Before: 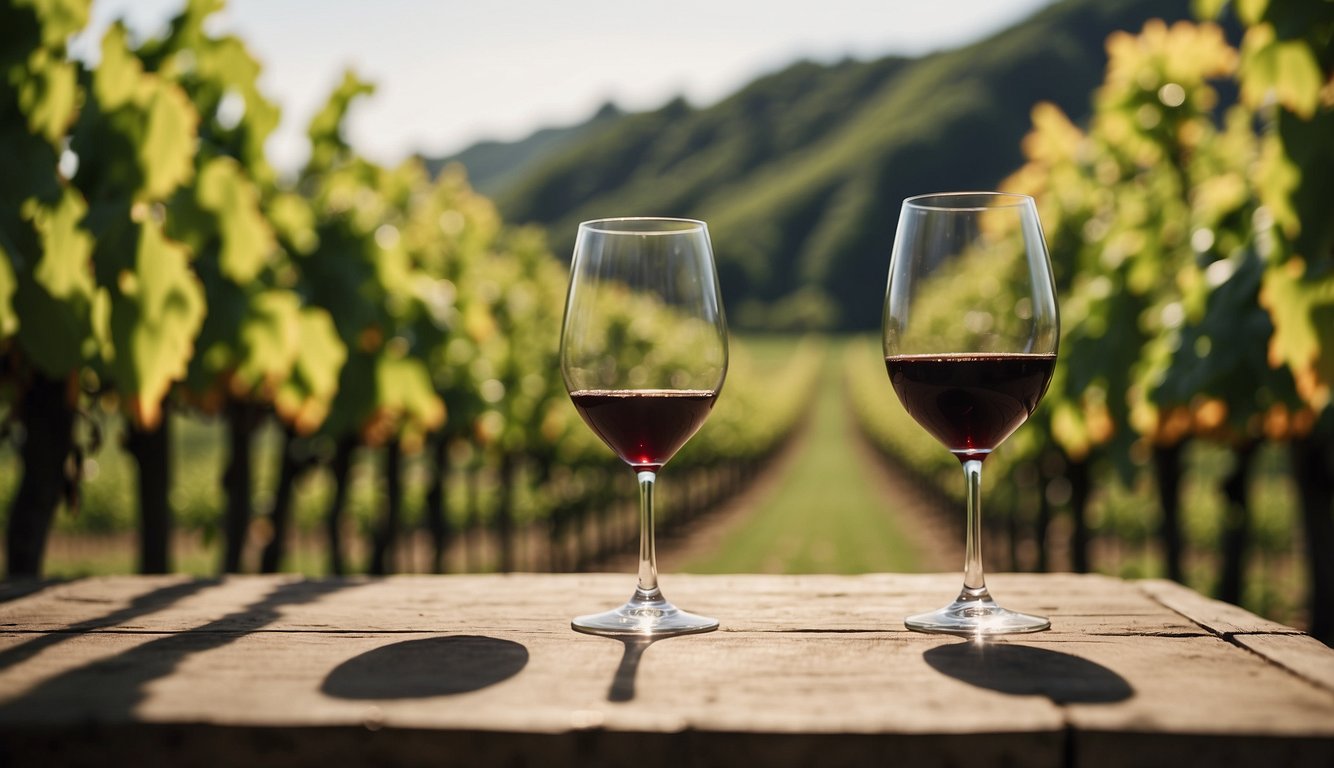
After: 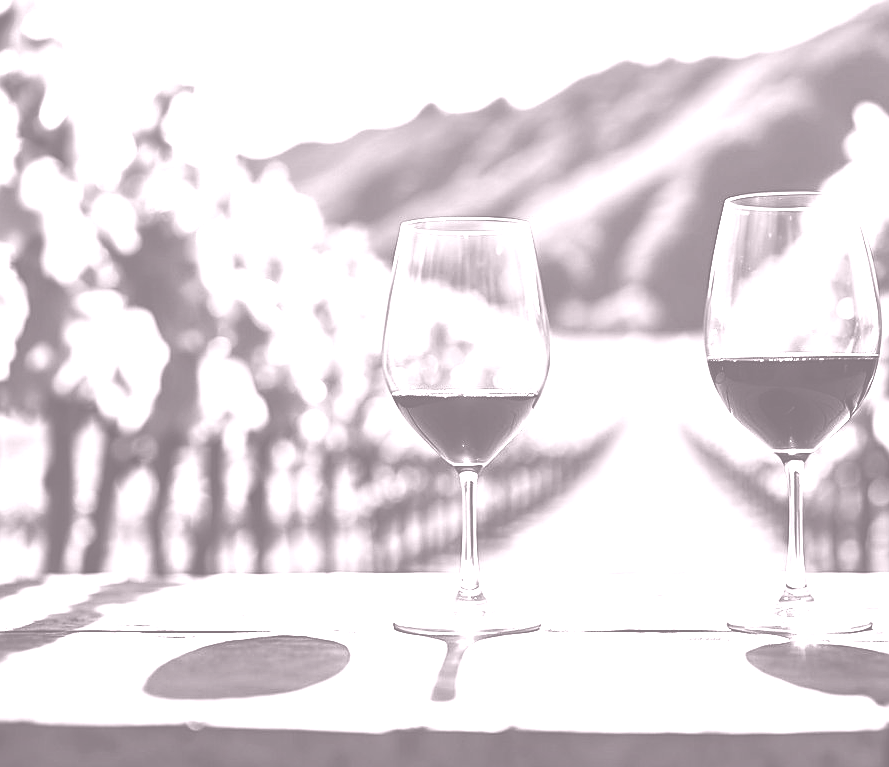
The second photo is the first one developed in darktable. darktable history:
colorize: hue 25.2°, saturation 83%, source mix 82%, lightness 79%, version 1
crop and rotate: left 13.409%, right 19.924%
base curve: curves: ch0 [(0, 0) (0.028, 0.03) (0.121, 0.232) (0.46, 0.748) (0.859, 0.968) (1, 1)], preserve colors none
sharpen: on, module defaults
contrast brightness saturation: saturation -0.05
white balance: red 1.004, blue 1.096
shadows and highlights: radius 108.52, shadows 40.68, highlights -72.88, low approximation 0.01, soften with gaussian
